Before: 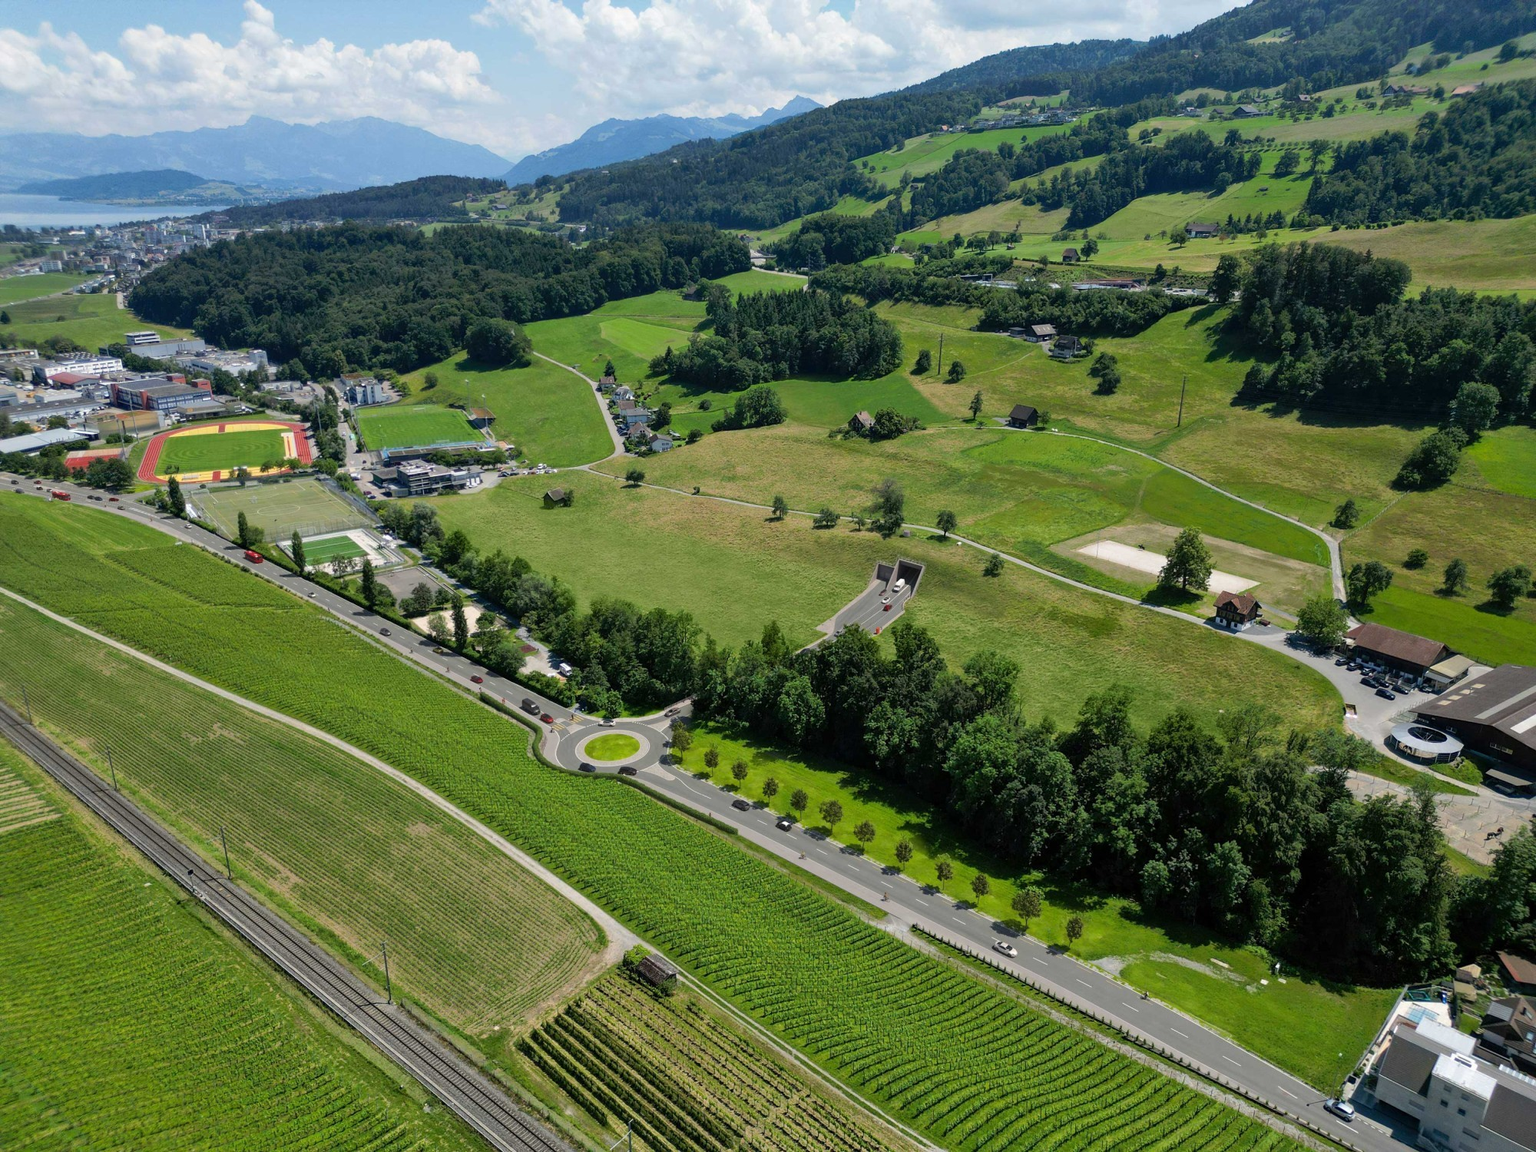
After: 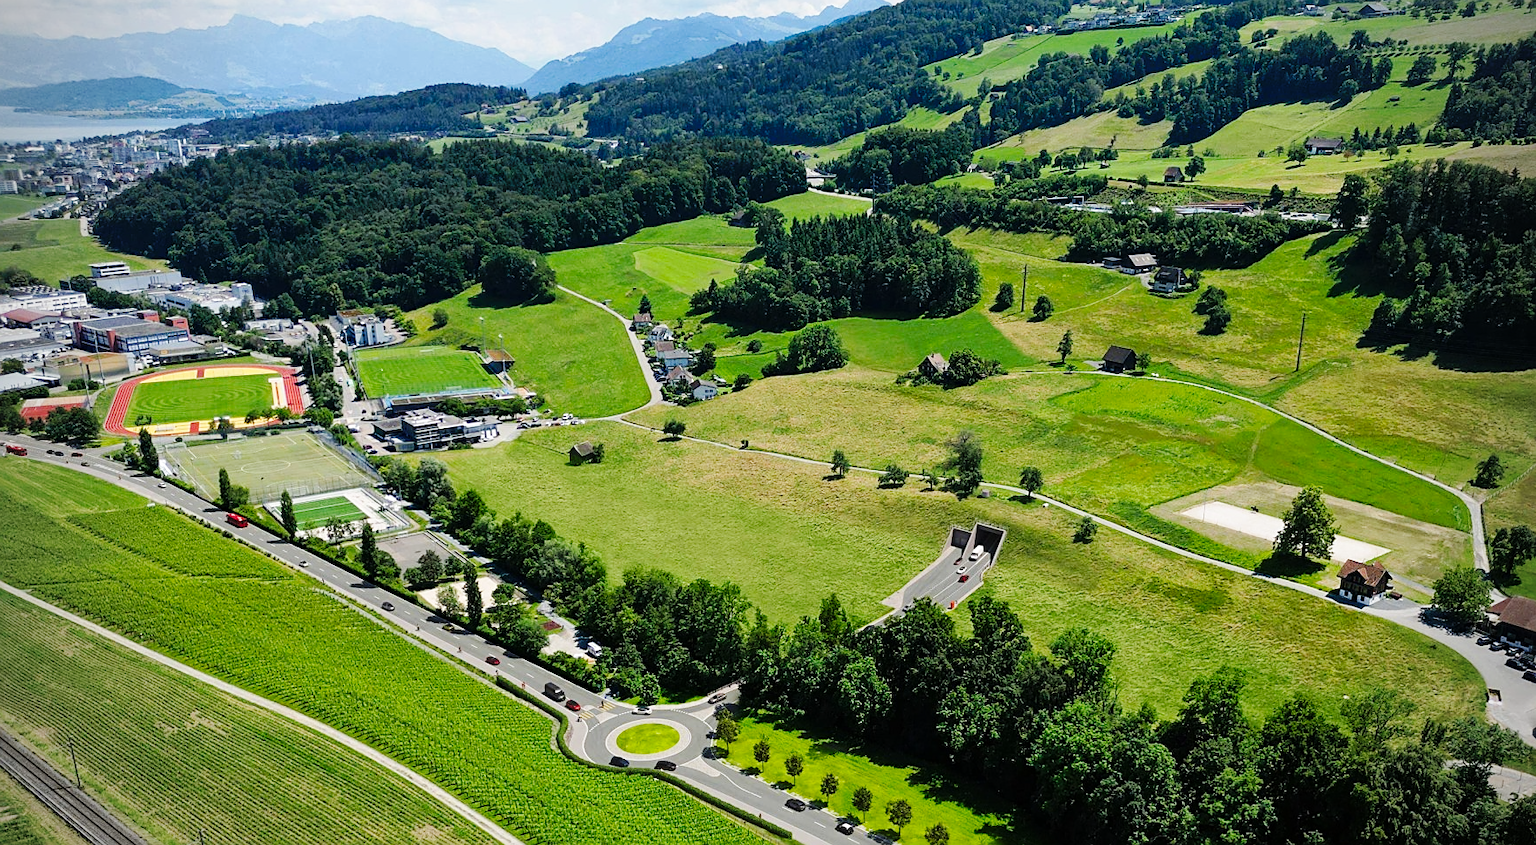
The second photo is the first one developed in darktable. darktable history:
vignetting: brightness -0.575, unbound false
crop: left 3.093%, top 8.945%, right 9.645%, bottom 26.978%
base curve: curves: ch0 [(0, 0) (0.036, 0.025) (0.121, 0.166) (0.206, 0.329) (0.605, 0.79) (1, 1)], preserve colors none
sharpen: on, module defaults
